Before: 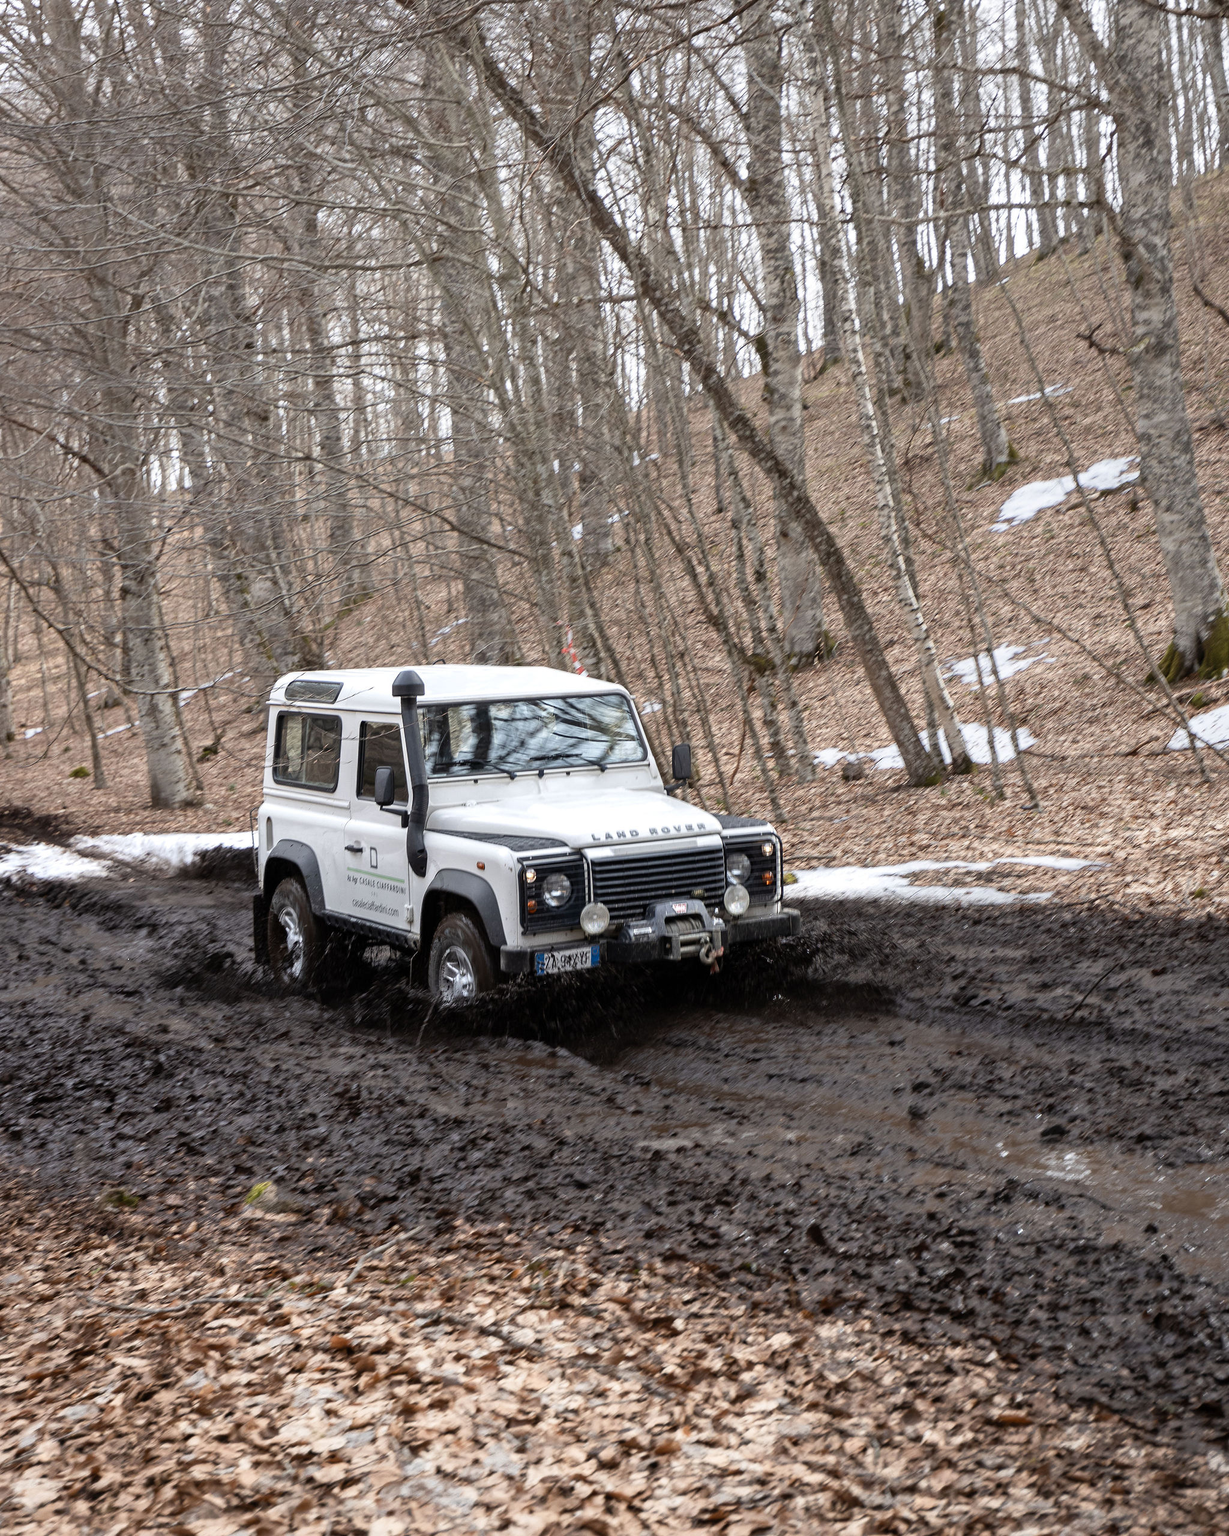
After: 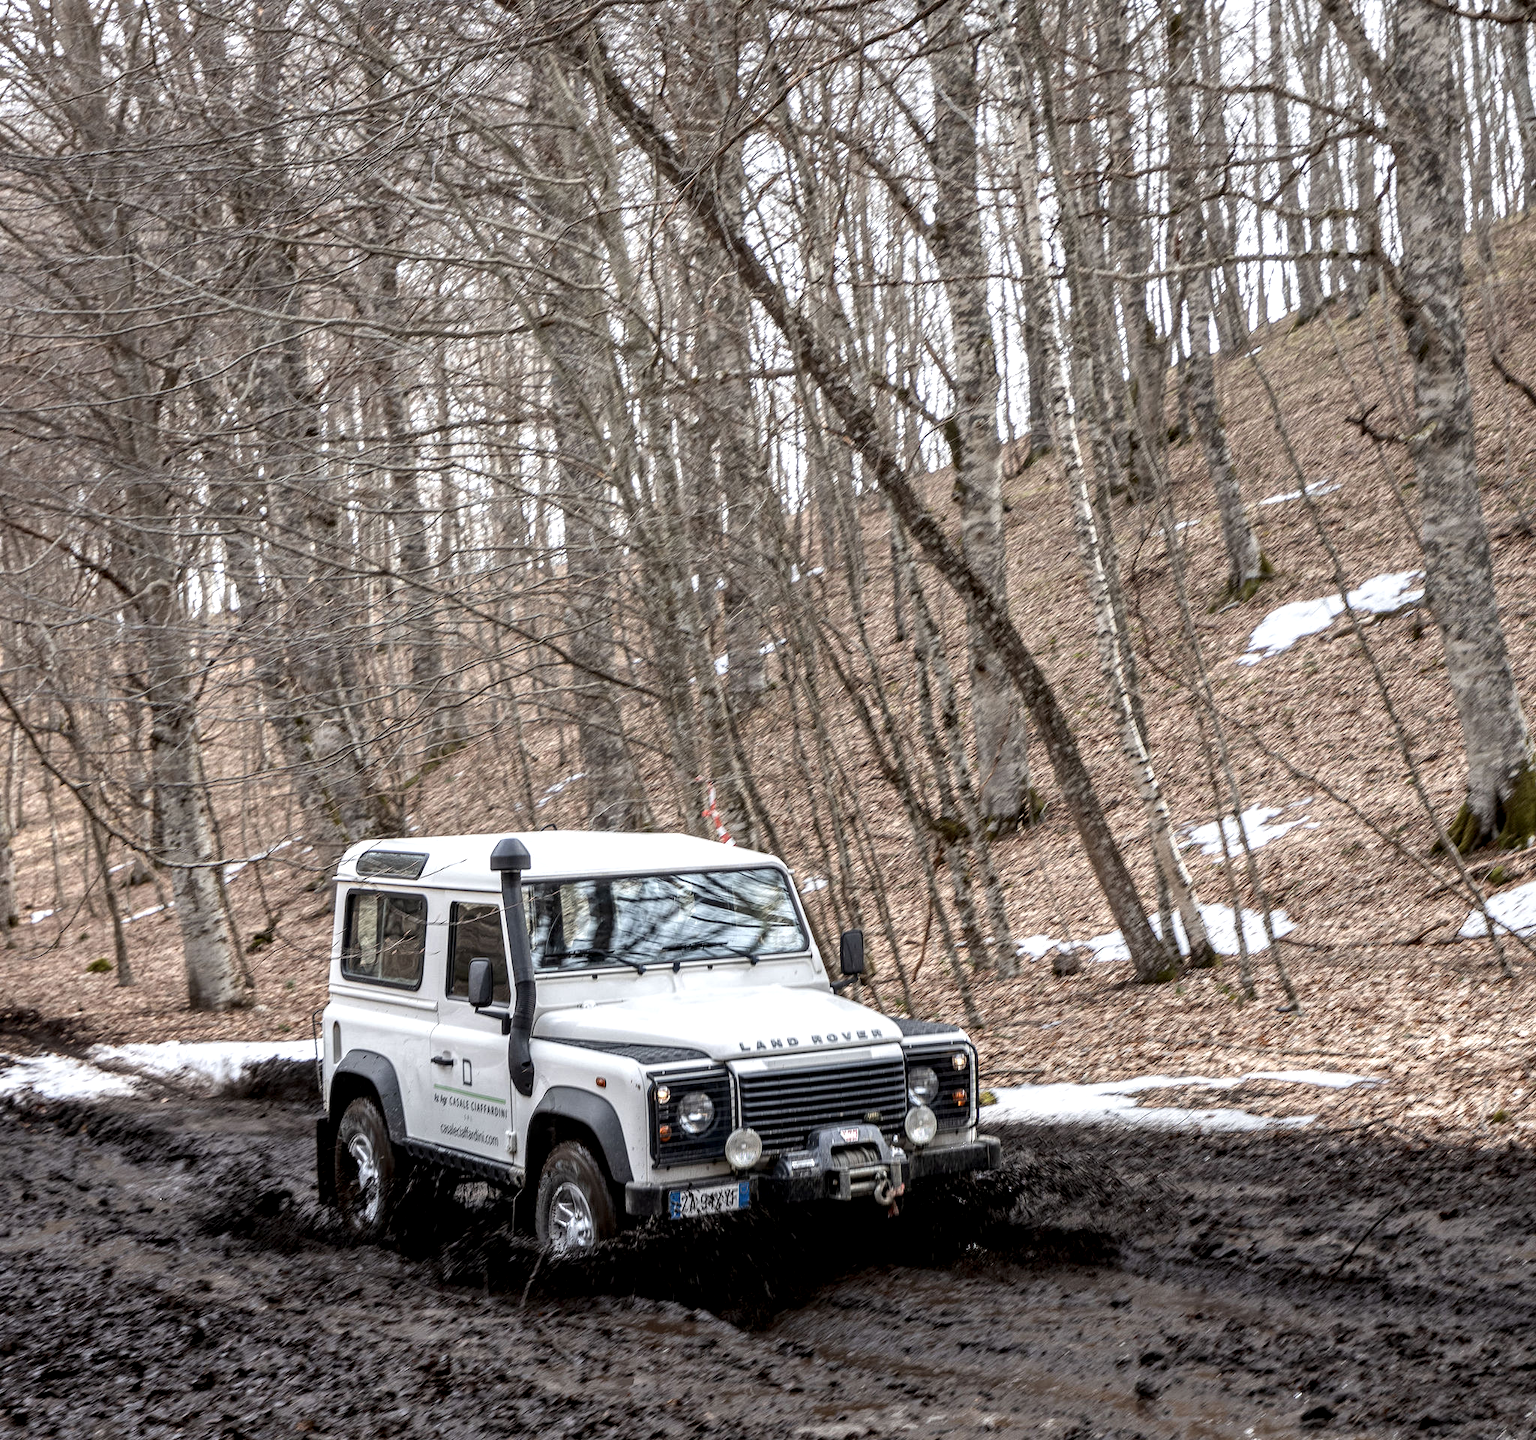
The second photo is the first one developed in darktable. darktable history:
local contrast: detail 150%
crop: bottom 24.988%
